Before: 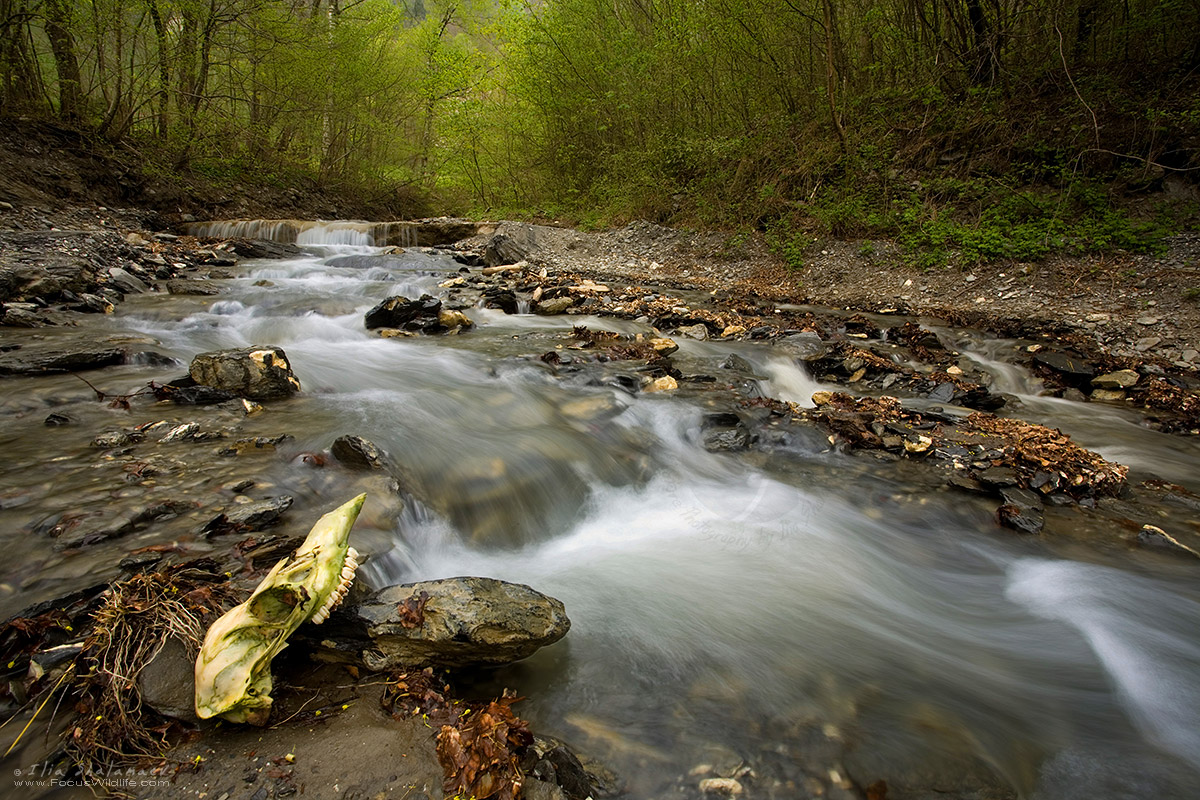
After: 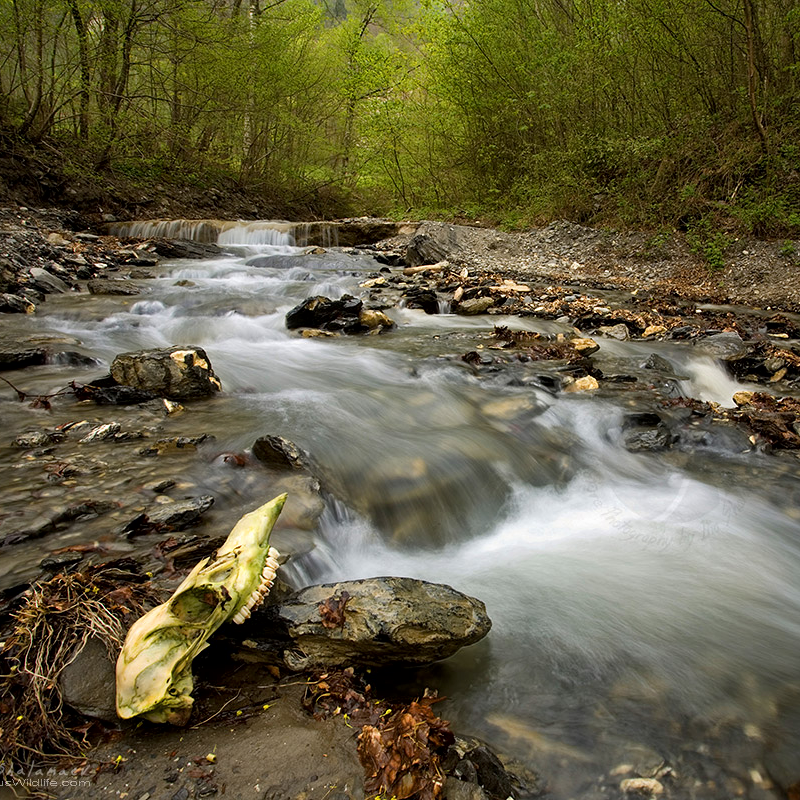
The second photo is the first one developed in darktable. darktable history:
crop and rotate: left 6.617%, right 26.717%
local contrast: mode bilateral grid, contrast 25, coarseness 50, detail 123%, midtone range 0.2
